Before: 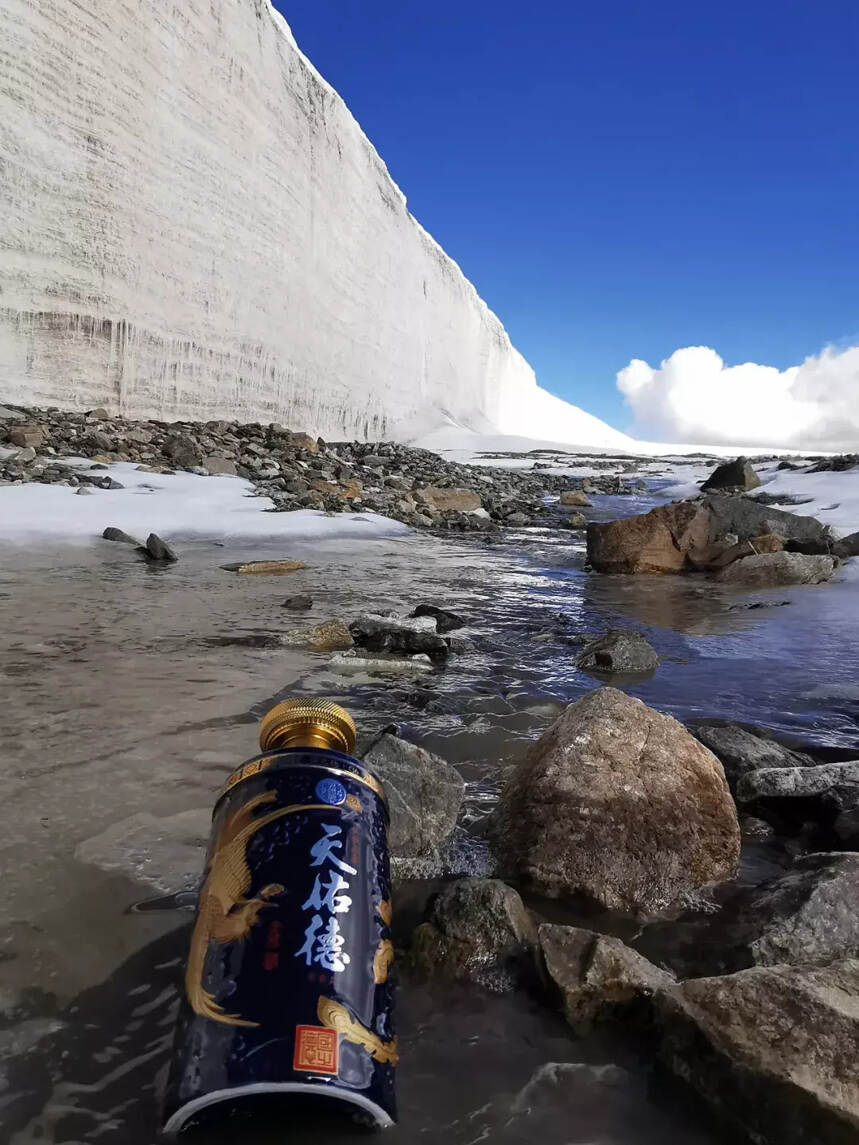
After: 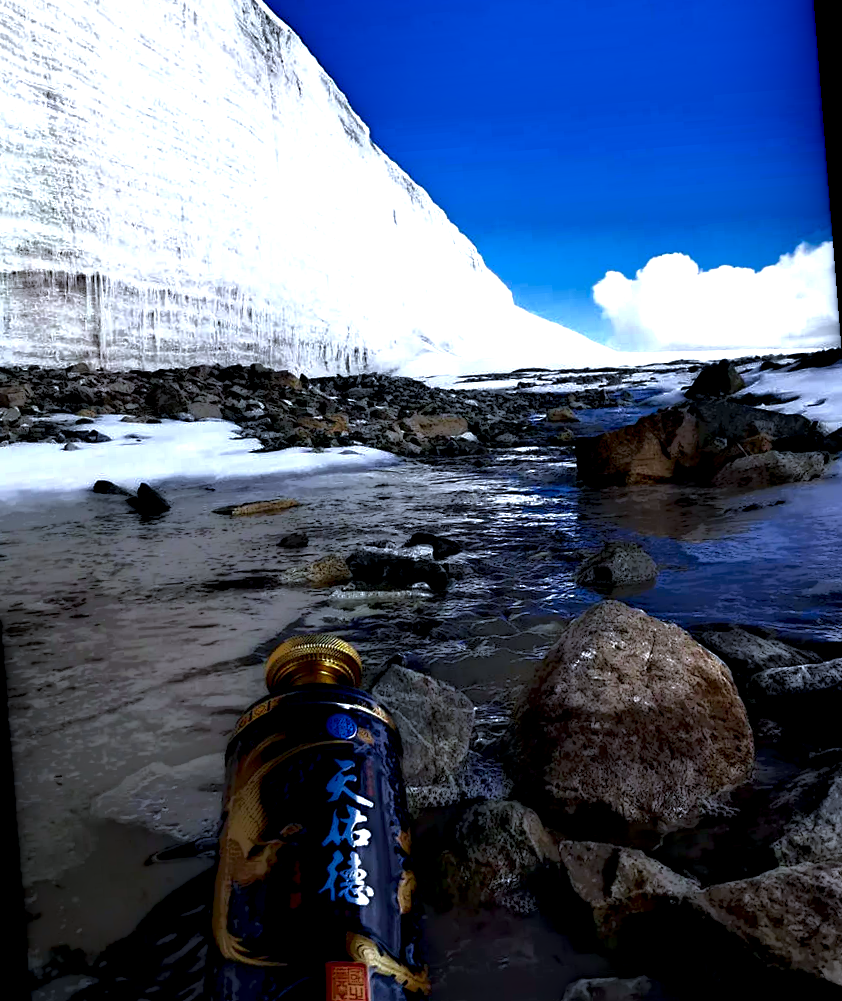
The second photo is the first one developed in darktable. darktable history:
base curve: curves: ch0 [(0, 0) (0.303, 0.277) (1, 1)]
tone equalizer: on, module defaults
exposure: black level correction 0, exposure 1.1 EV, compensate exposure bias true, compensate highlight preservation false
white balance: red 0.931, blue 1.11
local contrast: highlights 0%, shadows 198%, detail 164%, midtone range 0.001
rotate and perspective: rotation -4.57°, crop left 0.054, crop right 0.944, crop top 0.087, crop bottom 0.914
